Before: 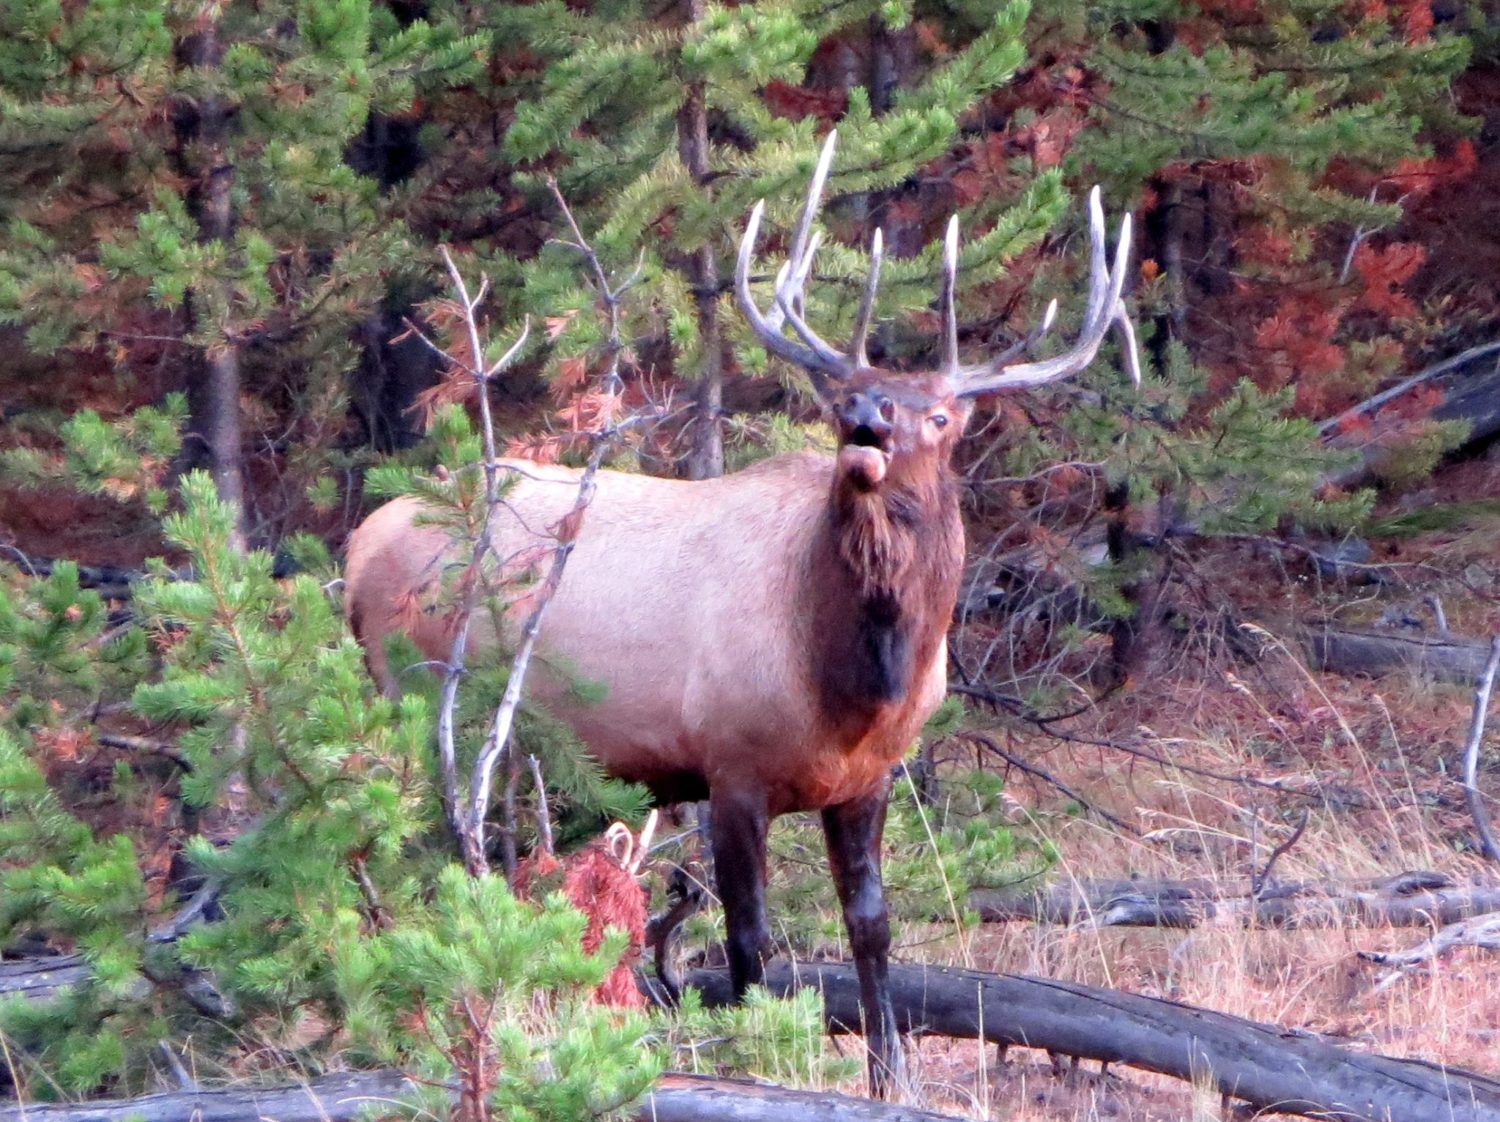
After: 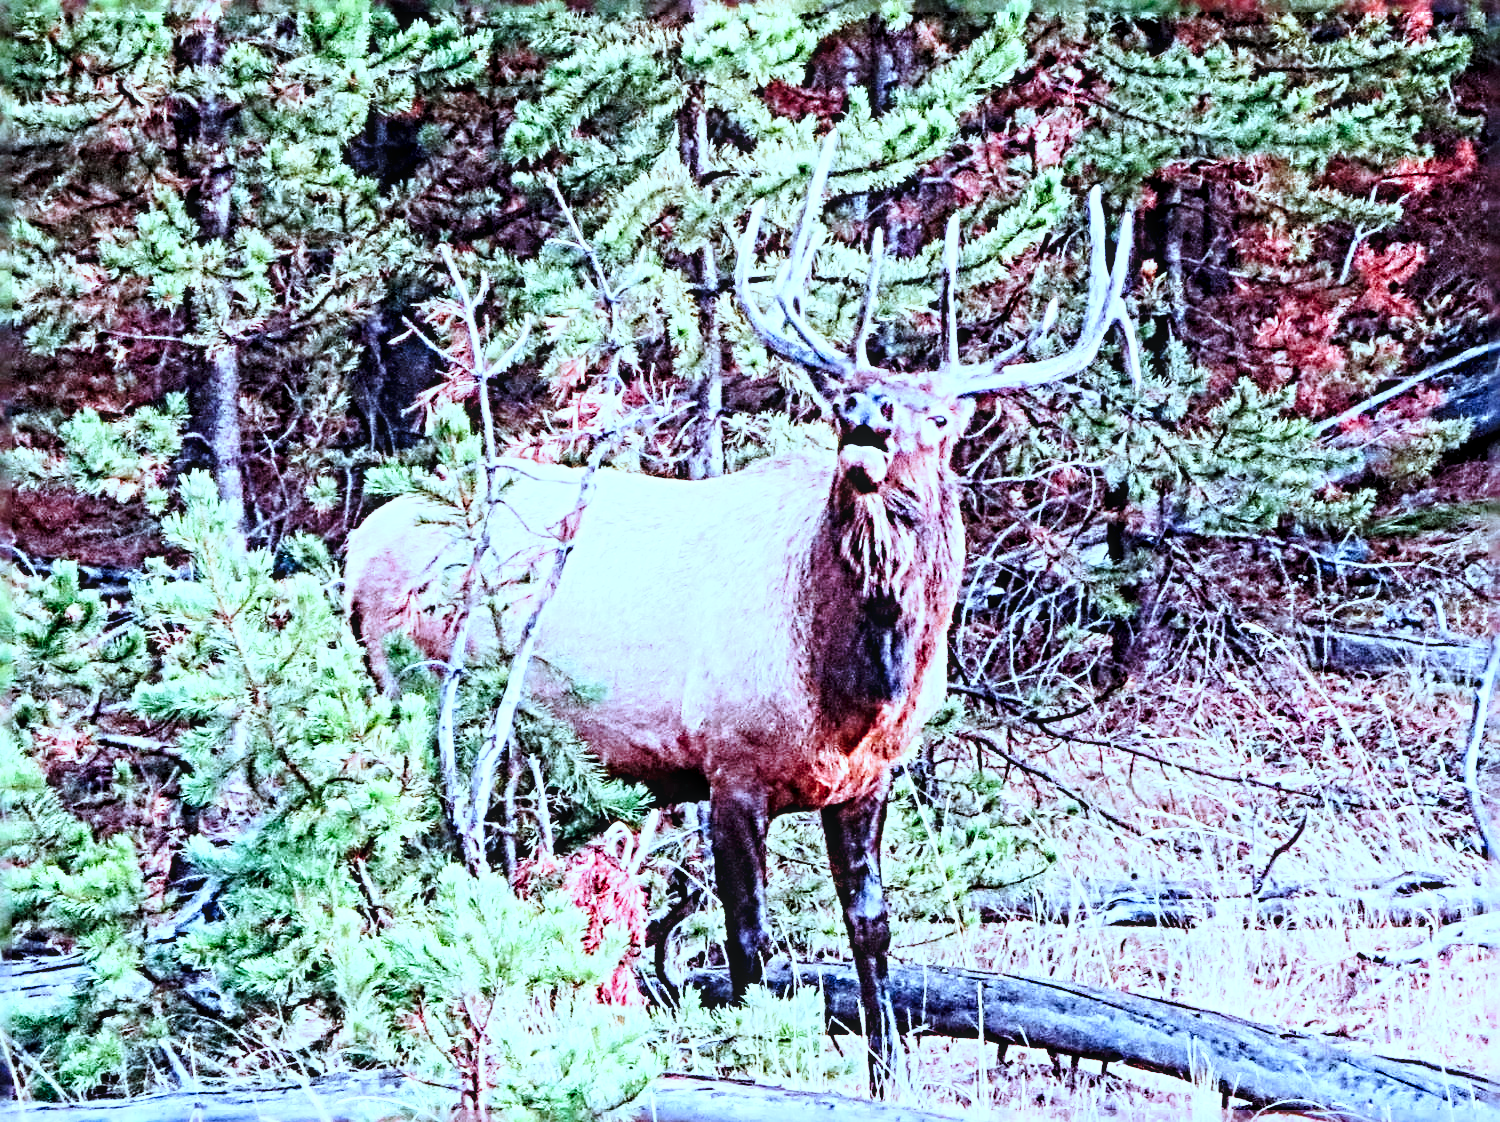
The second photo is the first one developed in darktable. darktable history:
base curve: curves: ch0 [(0, 0) (0.028, 0.03) (0.121, 0.232) (0.46, 0.748) (0.859, 0.968) (1, 1)], preserve colors none
color correction: highlights a* -9.21, highlights b* -23.67
tone equalizer: -8 EV 0.021 EV, -7 EV -0.006 EV, -6 EV 0.009 EV, -5 EV 0.055 EV, -4 EV 0.301 EV, -3 EV 0.678 EV, -2 EV 0.588 EV, -1 EV 0.181 EV, +0 EV 0.044 EV, edges refinement/feathering 500, mask exposure compensation -1.57 EV, preserve details no
local contrast: detail 130%
sharpen: radius 6.3, amount 1.785, threshold 0.176
